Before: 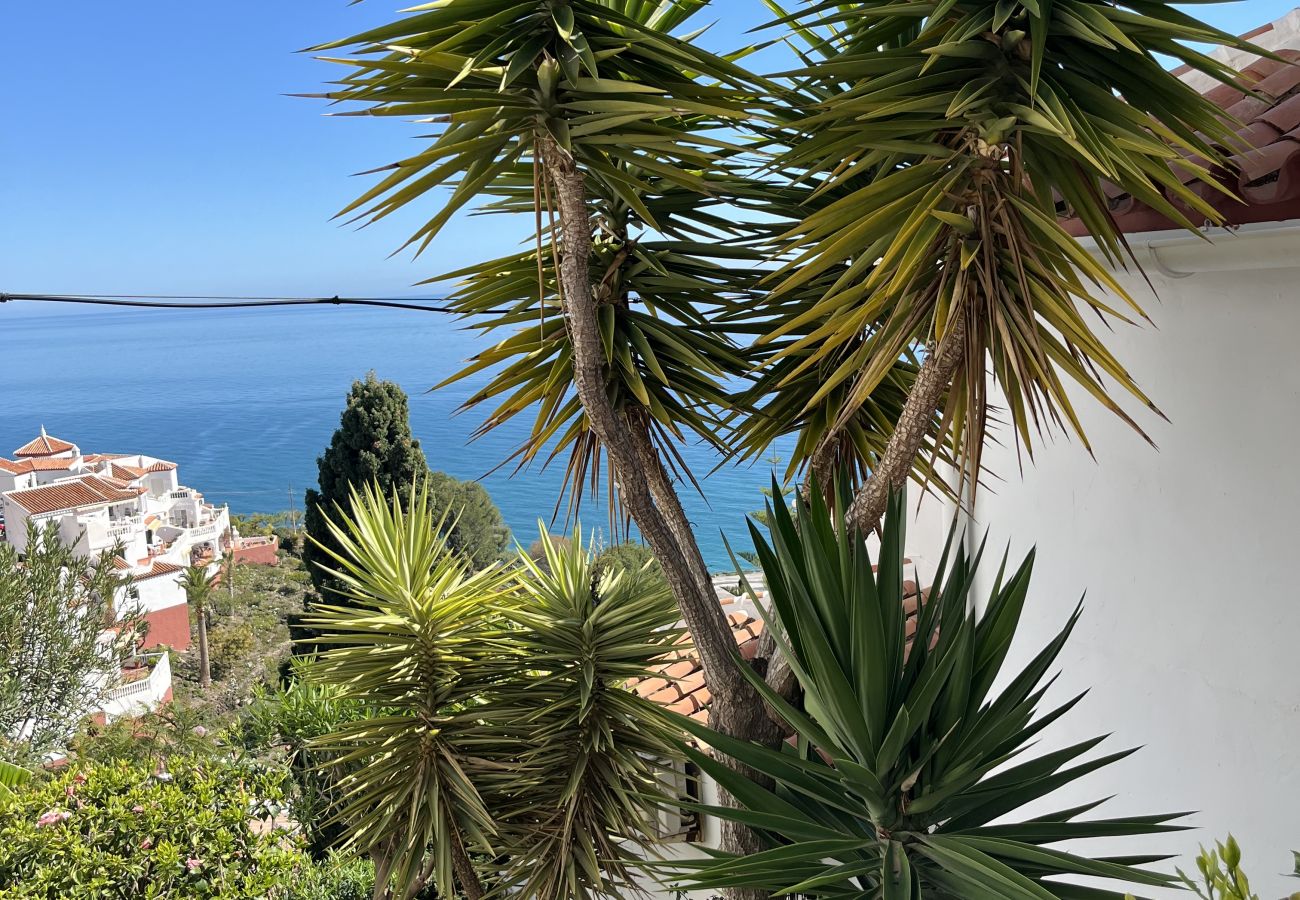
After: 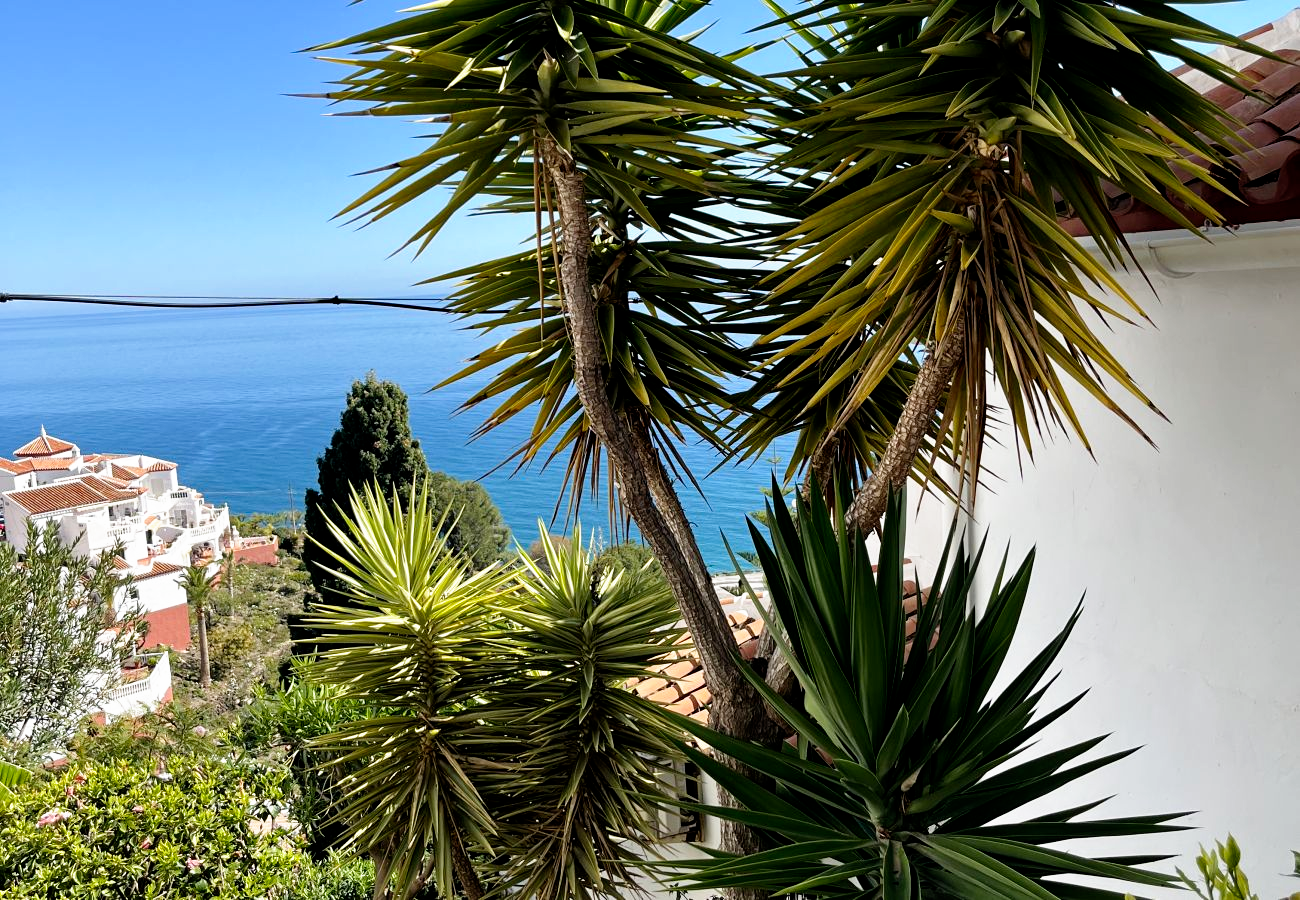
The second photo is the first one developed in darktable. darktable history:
exposure: compensate highlight preservation false
filmic rgb: black relative exposure -8.7 EV, white relative exposure 2.7 EV, threshold 3 EV, target black luminance 0%, hardness 6.25, latitude 76.53%, contrast 1.326, shadows ↔ highlights balance -0.349%, preserve chrominance no, color science v4 (2020), enable highlight reconstruction true
white balance: emerald 1
